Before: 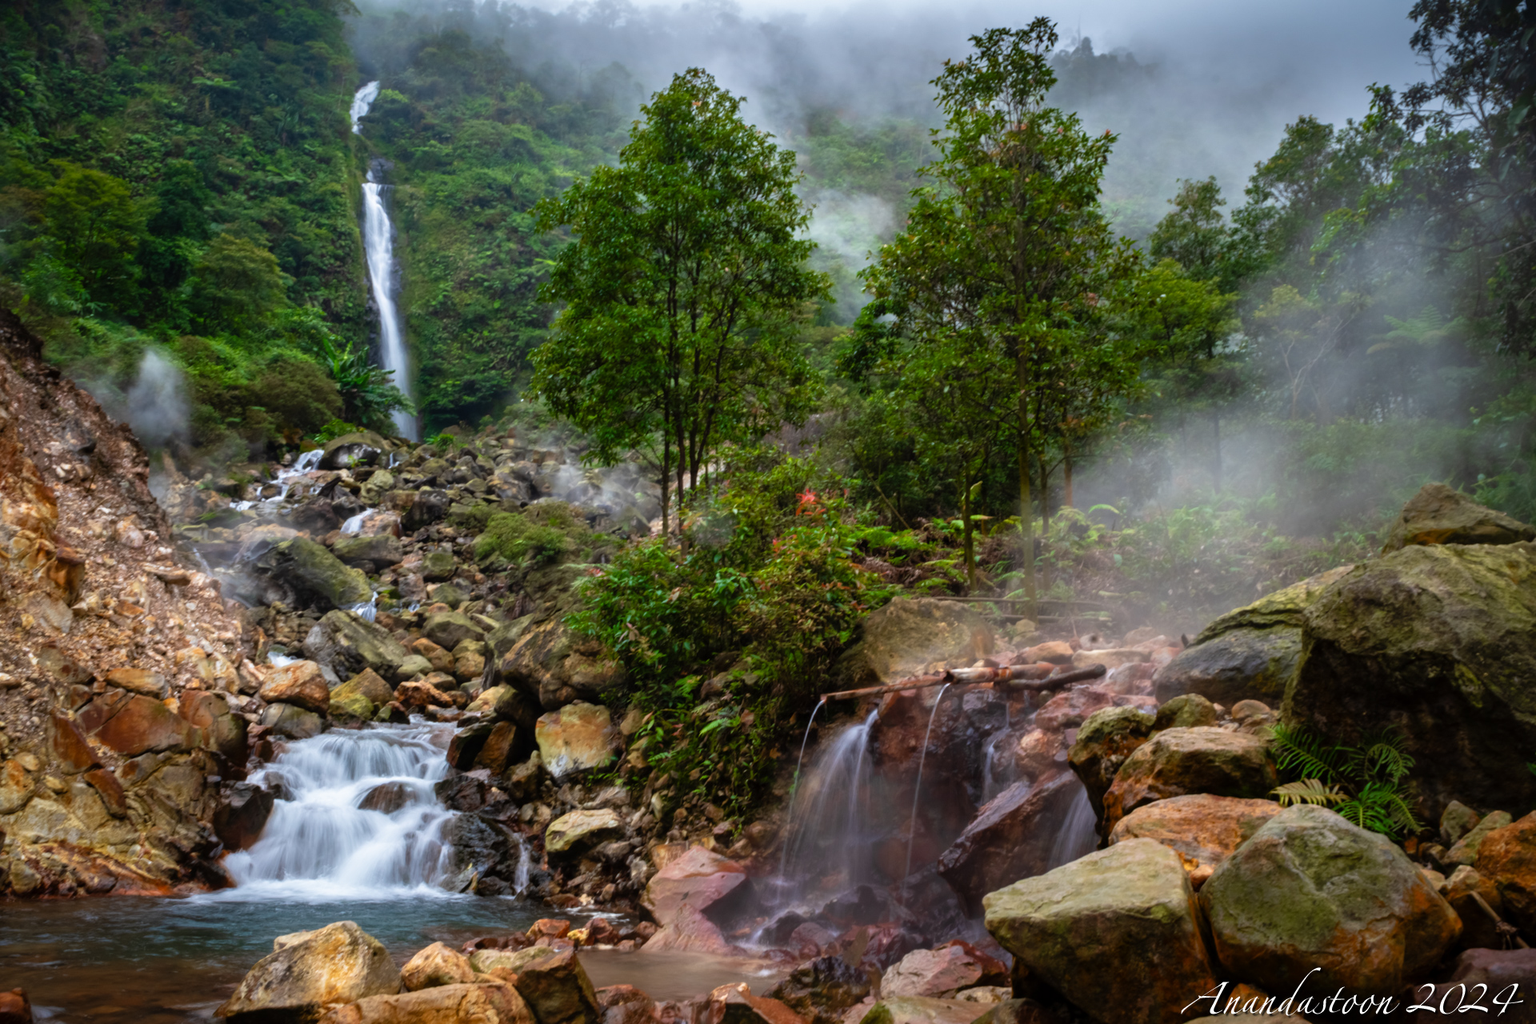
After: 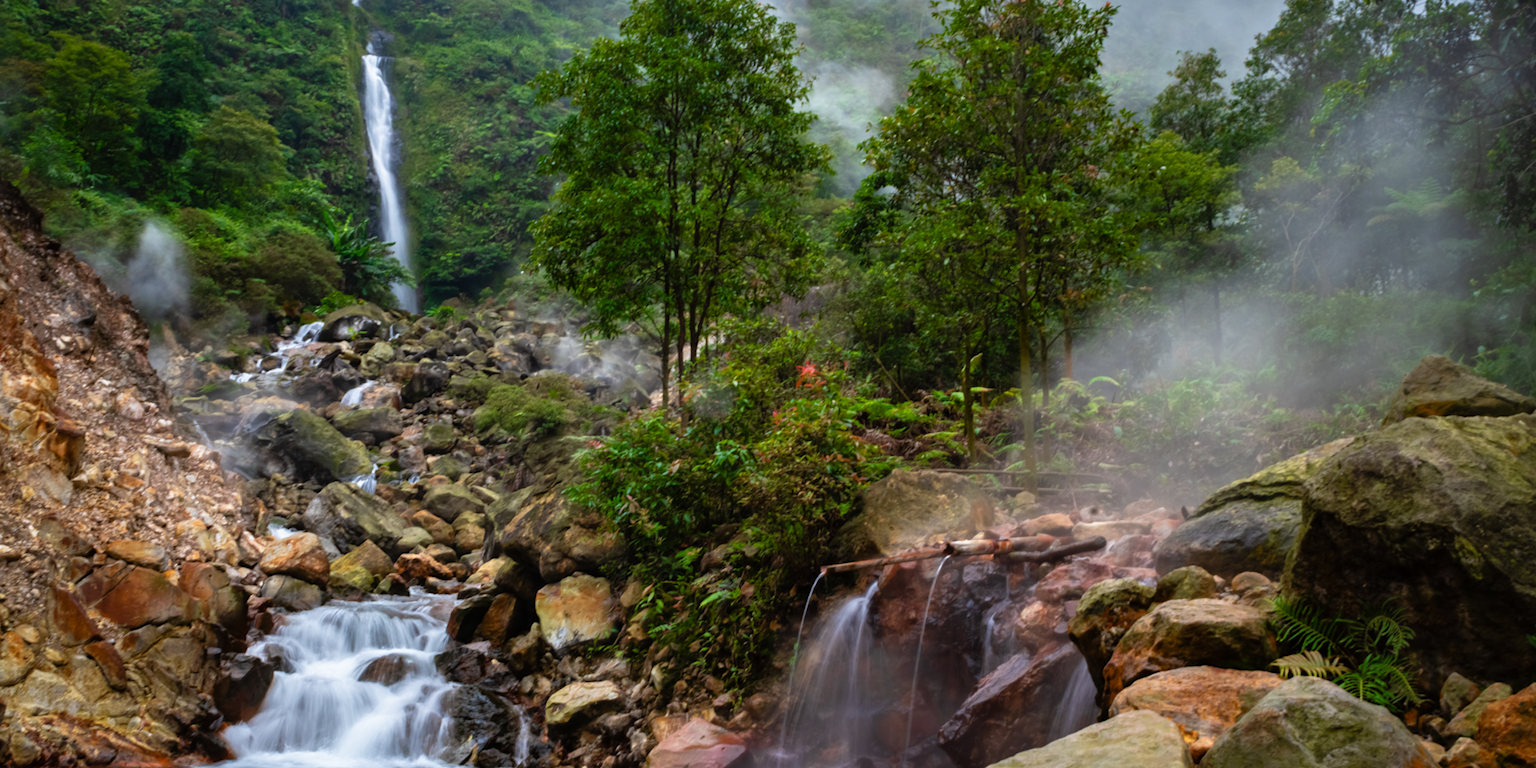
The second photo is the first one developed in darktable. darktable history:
crop and rotate: top 12.5%, bottom 12.5%
exposure: compensate highlight preservation false
